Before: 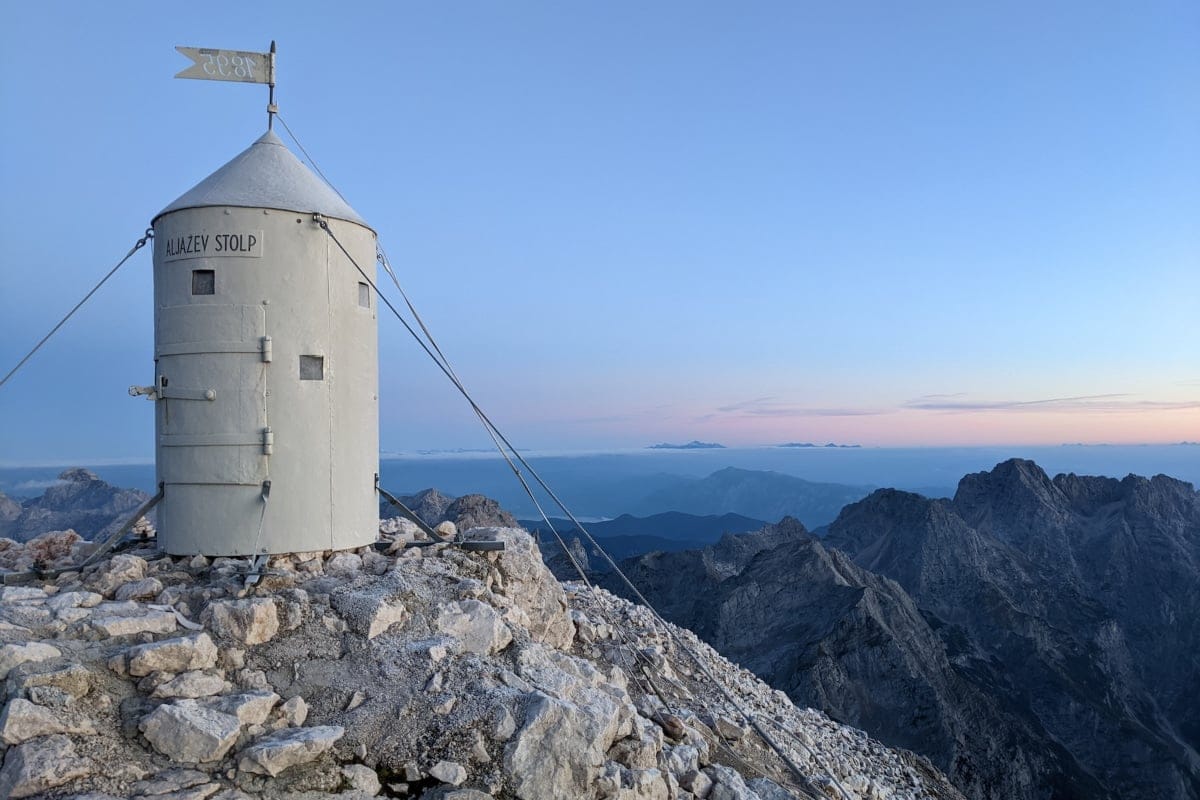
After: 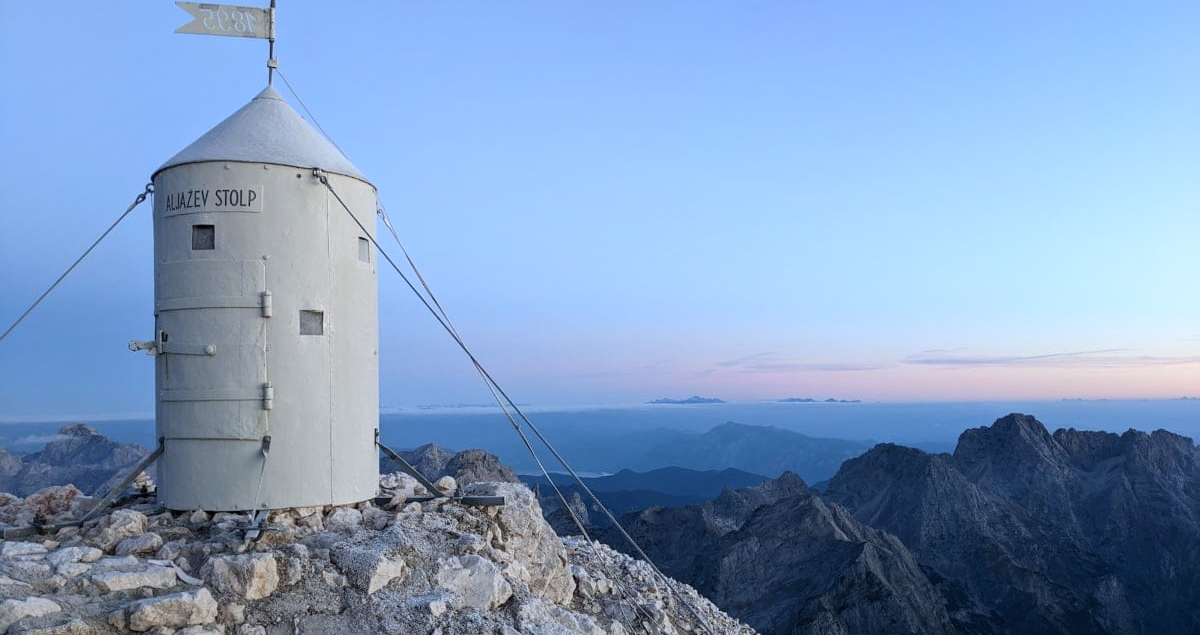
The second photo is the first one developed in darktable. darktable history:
crop and rotate: top 5.667%, bottom 14.937%
white balance: red 0.967, blue 1.049
shadows and highlights: shadows -40.15, highlights 62.88, soften with gaussian
